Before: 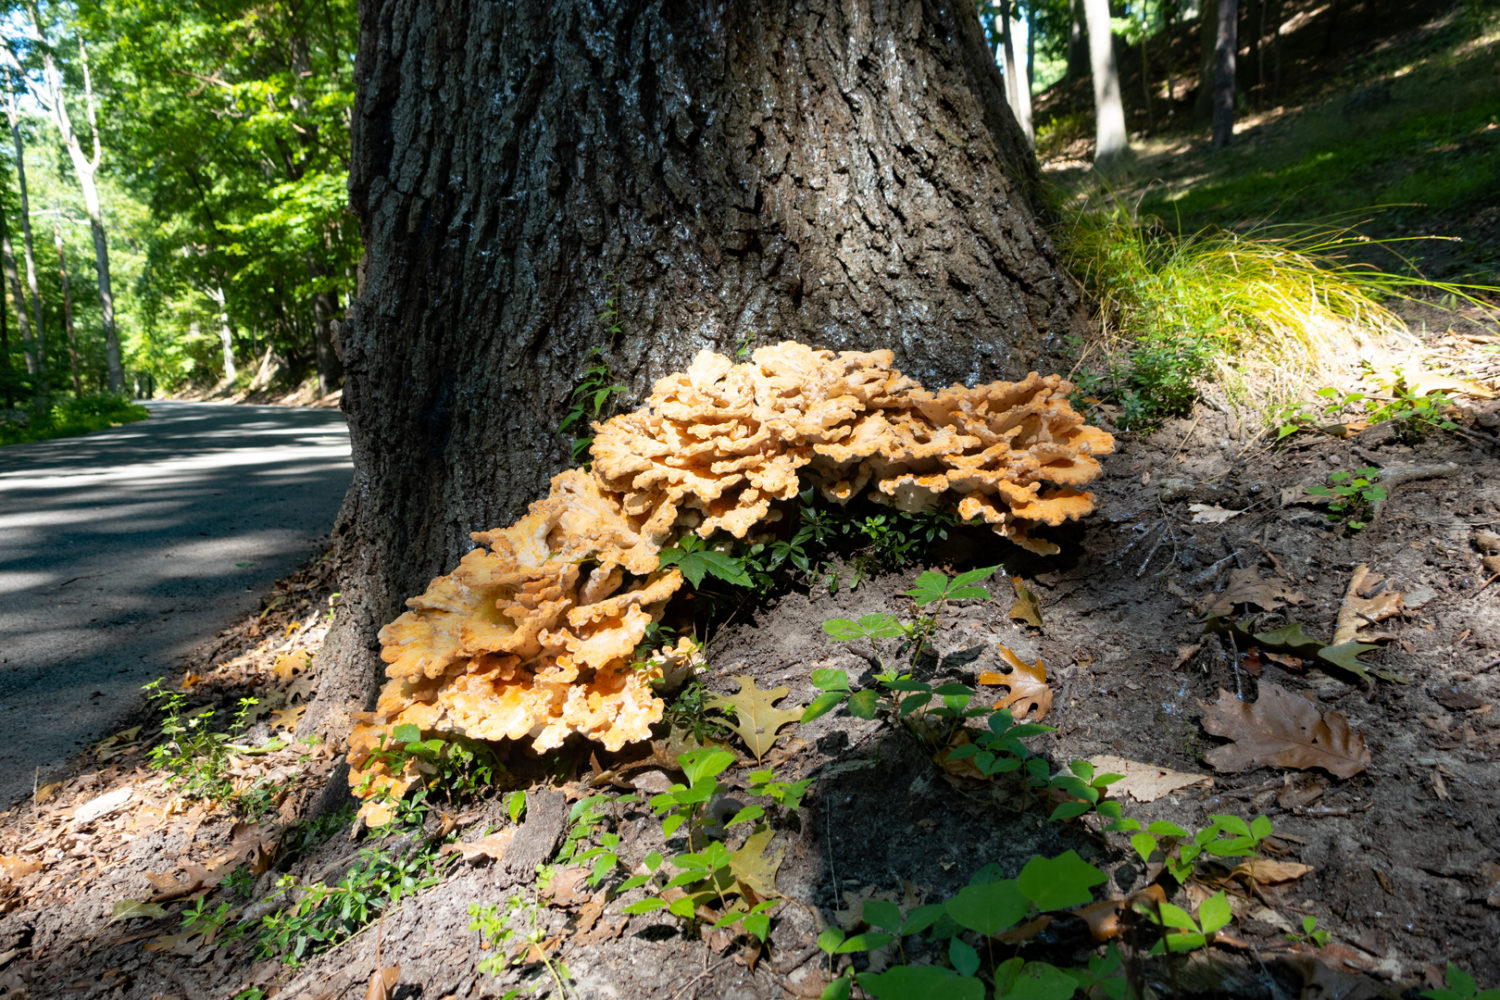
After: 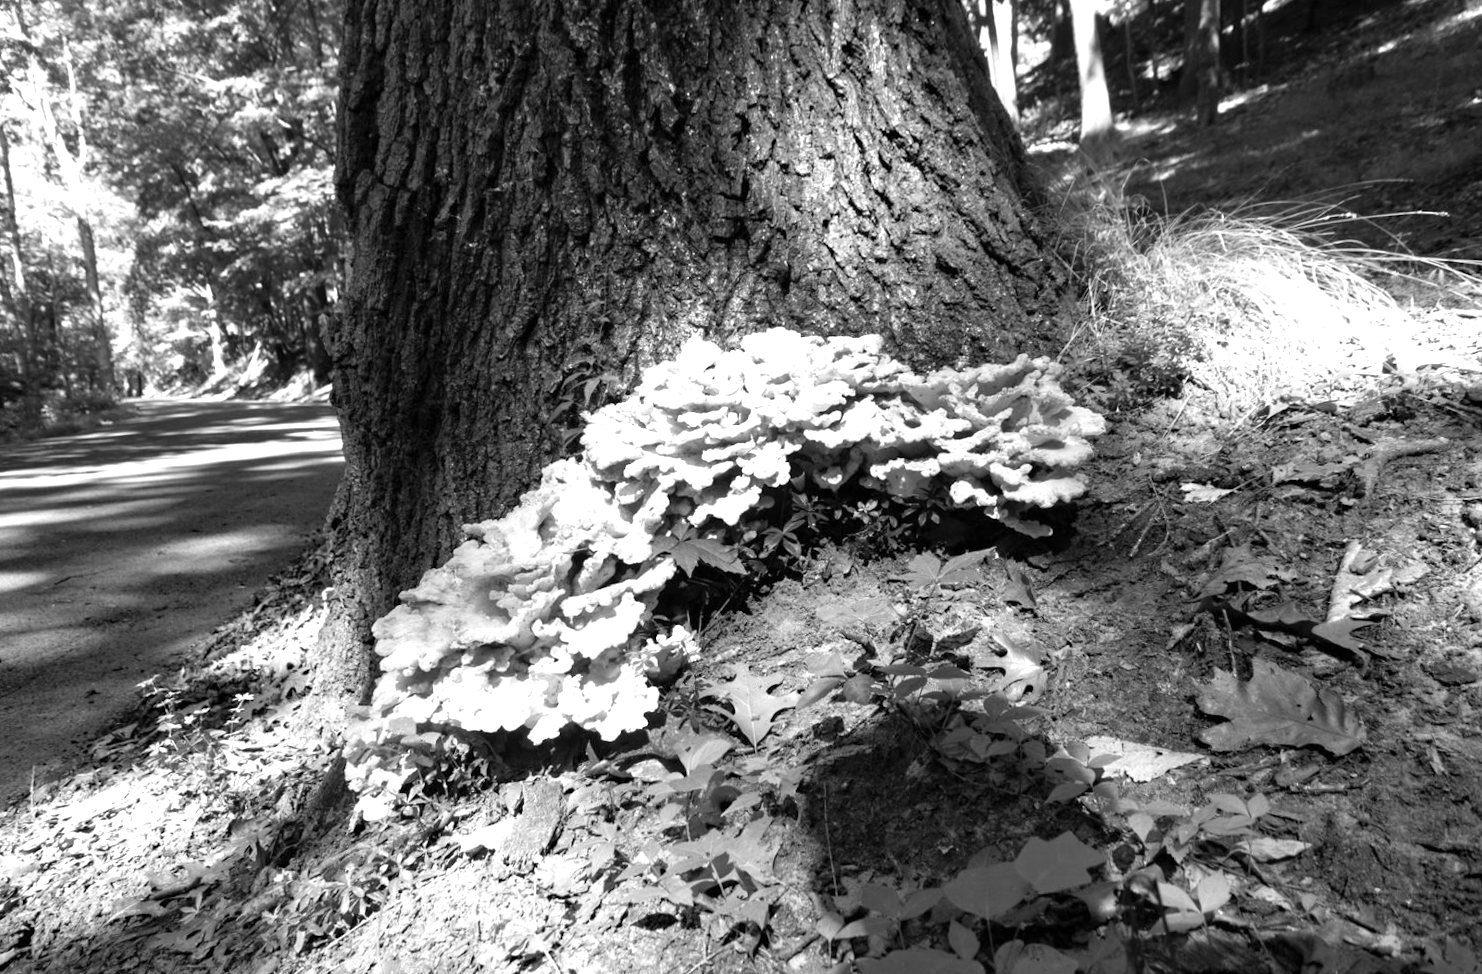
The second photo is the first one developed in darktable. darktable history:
monochrome: a 26.22, b 42.67, size 0.8
rotate and perspective: rotation -1°, crop left 0.011, crop right 0.989, crop top 0.025, crop bottom 0.975
exposure: black level correction 0, exposure 0.9 EV, compensate highlight preservation false
